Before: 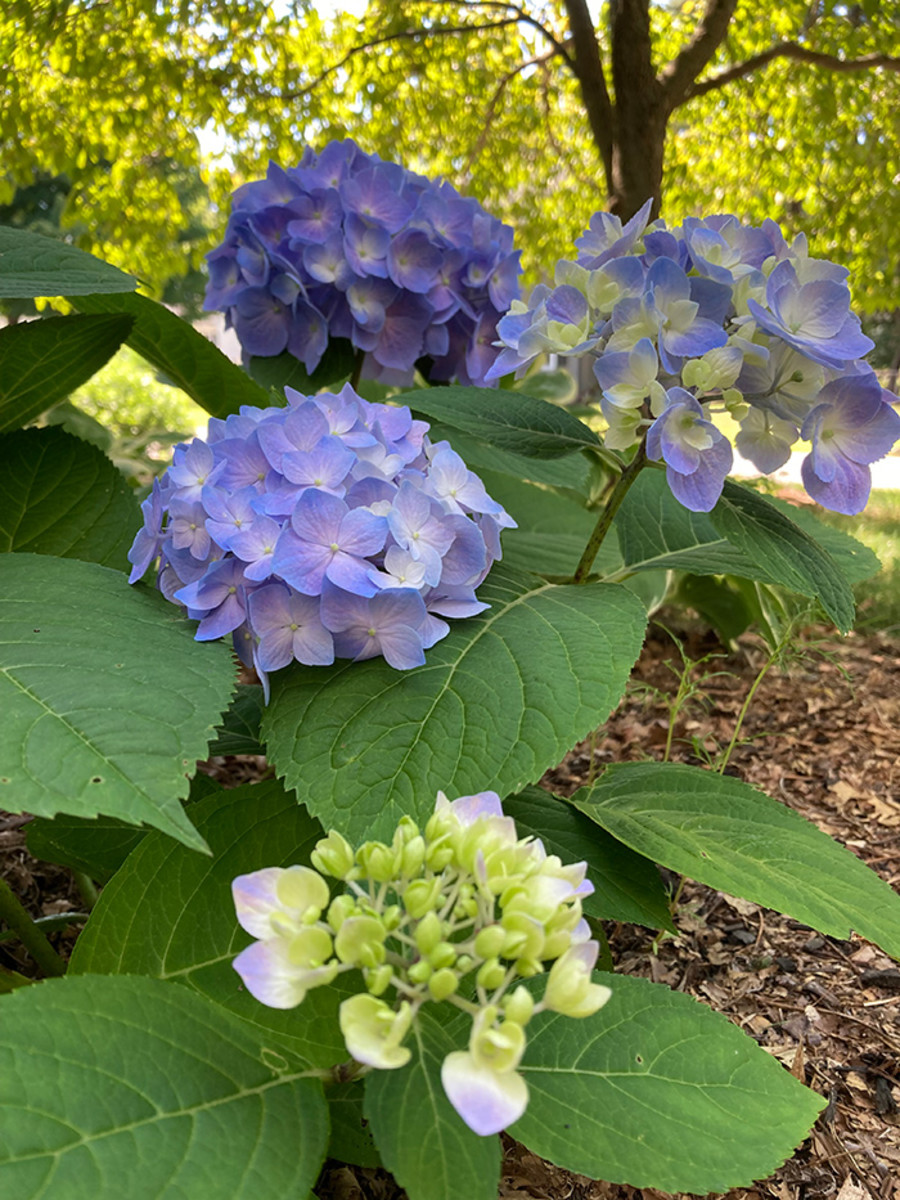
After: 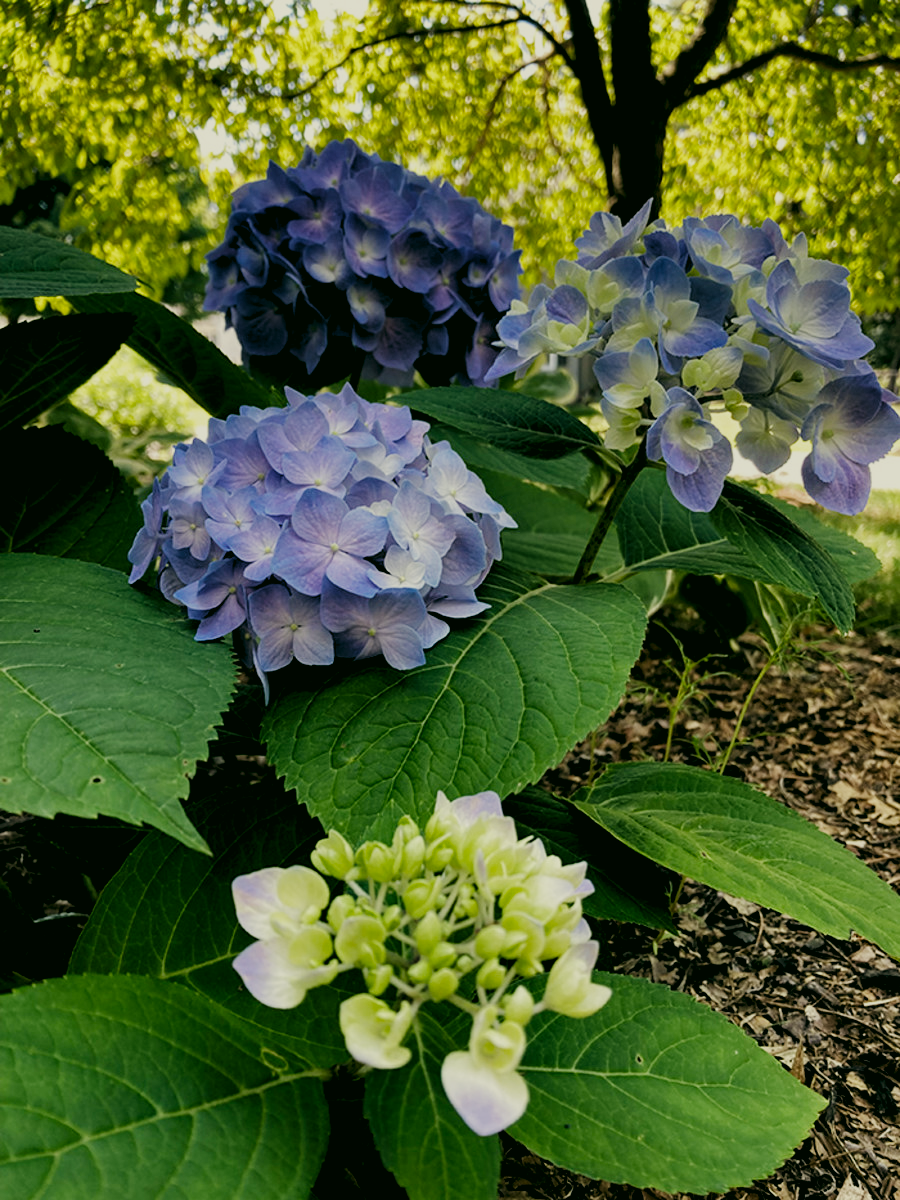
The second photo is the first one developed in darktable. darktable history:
levels: gray 50.73%, levels [0.116, 0.574, 1]
filmic rgb: black relative exposure -7.65 EV, white relative exposure 4.56 EV, hardness 3.61, contrast 1.253, preserve chrominance no, color science v5 (2021)
color correction: highlights a* -0.454, highlights b* 9.46, shadows a* -9.38, shadows b* 0.847
